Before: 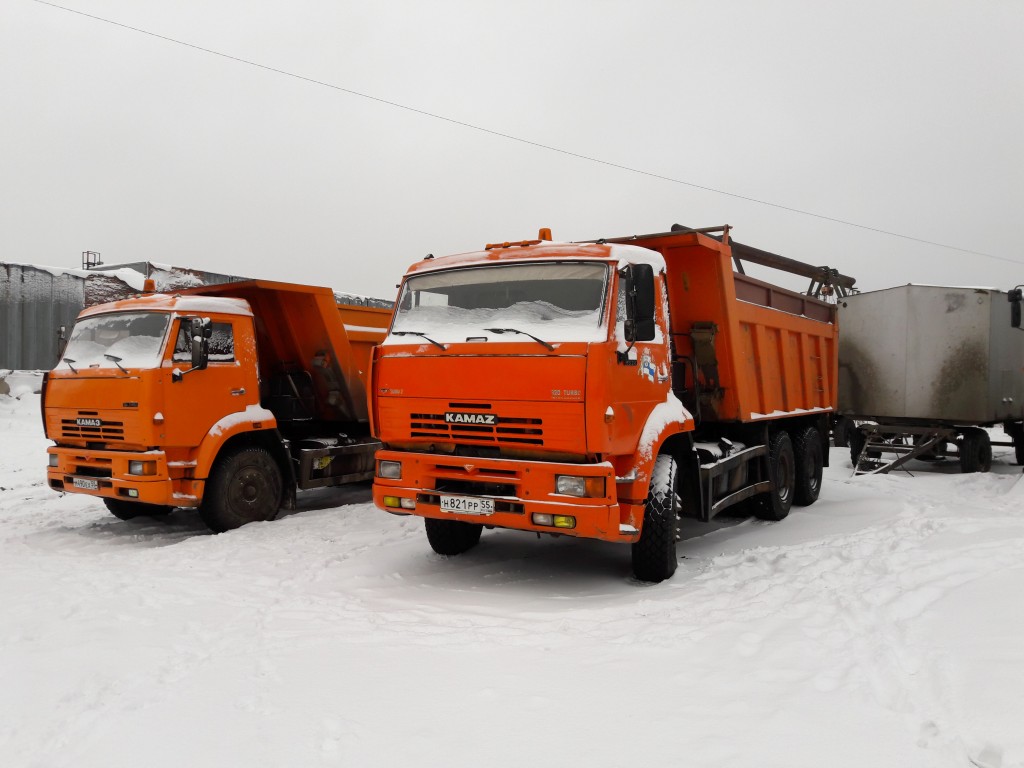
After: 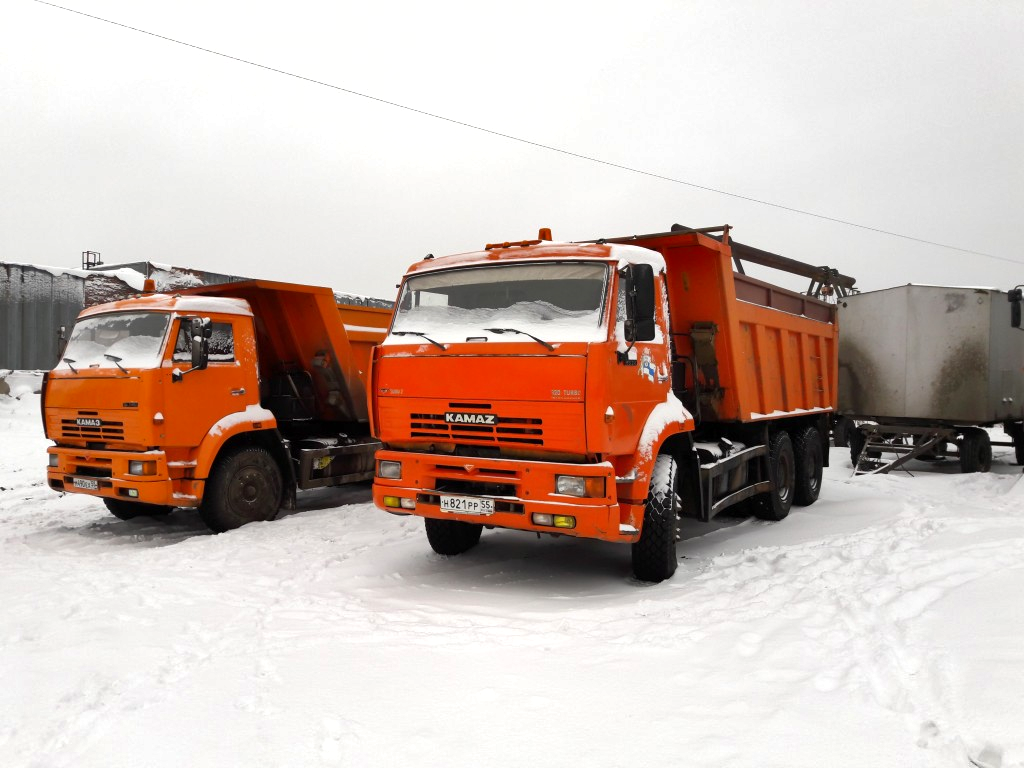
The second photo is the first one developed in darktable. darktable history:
exposure: exposure 0.408 EV, compensate highlight preservation false
shadows and highlights: soften with gaussian
